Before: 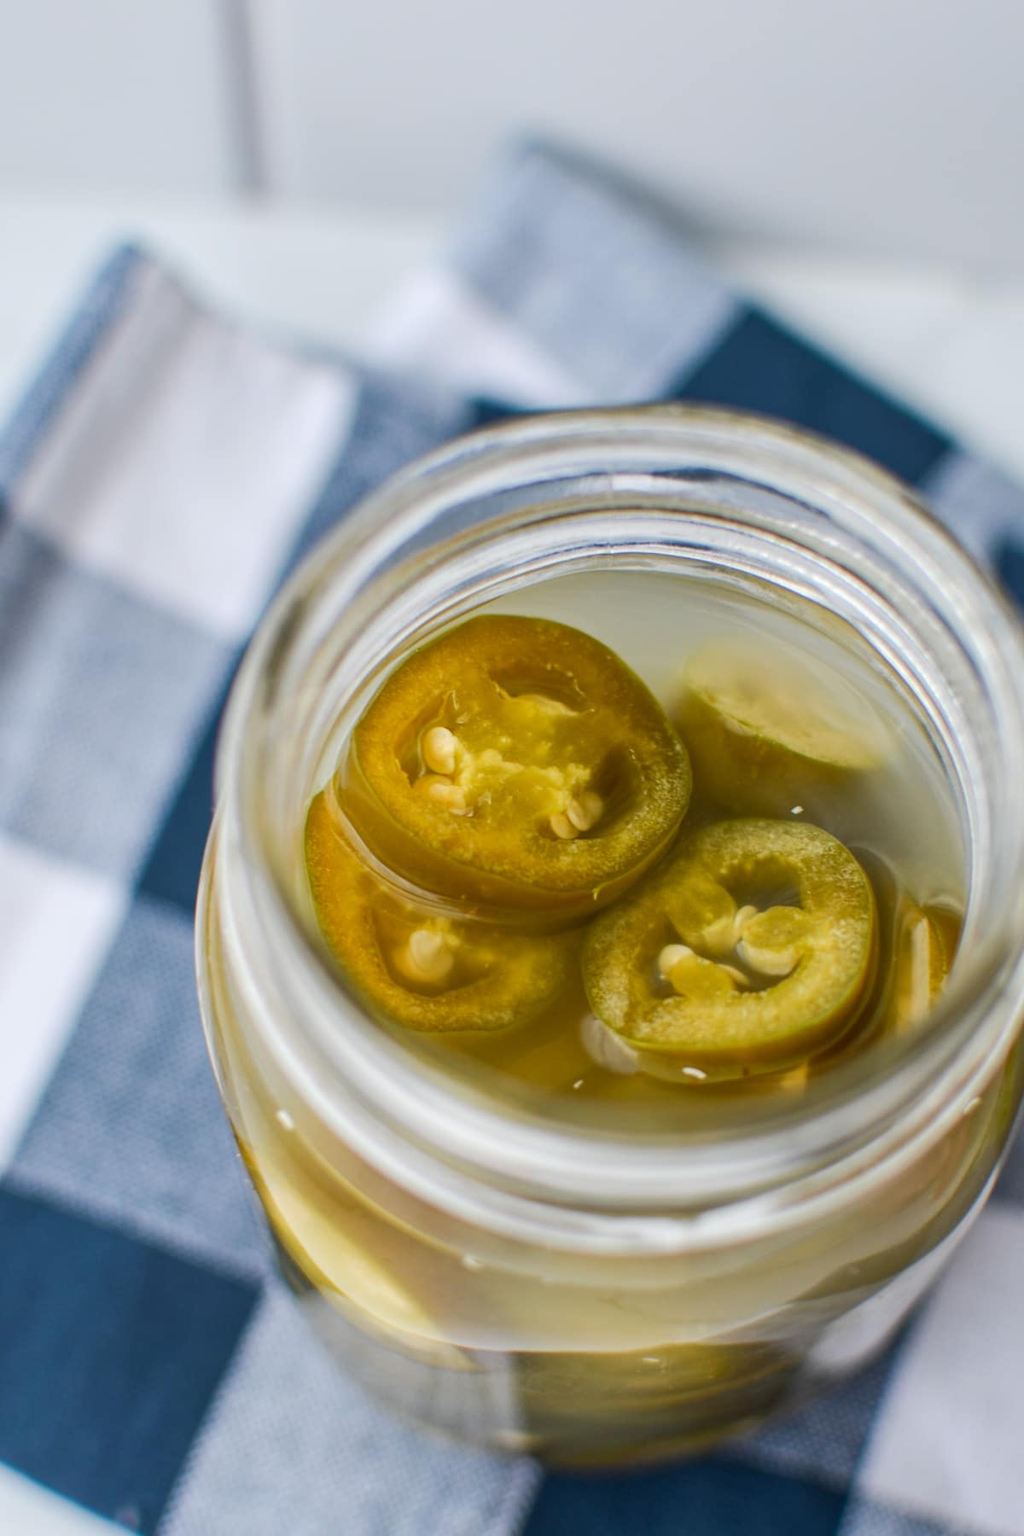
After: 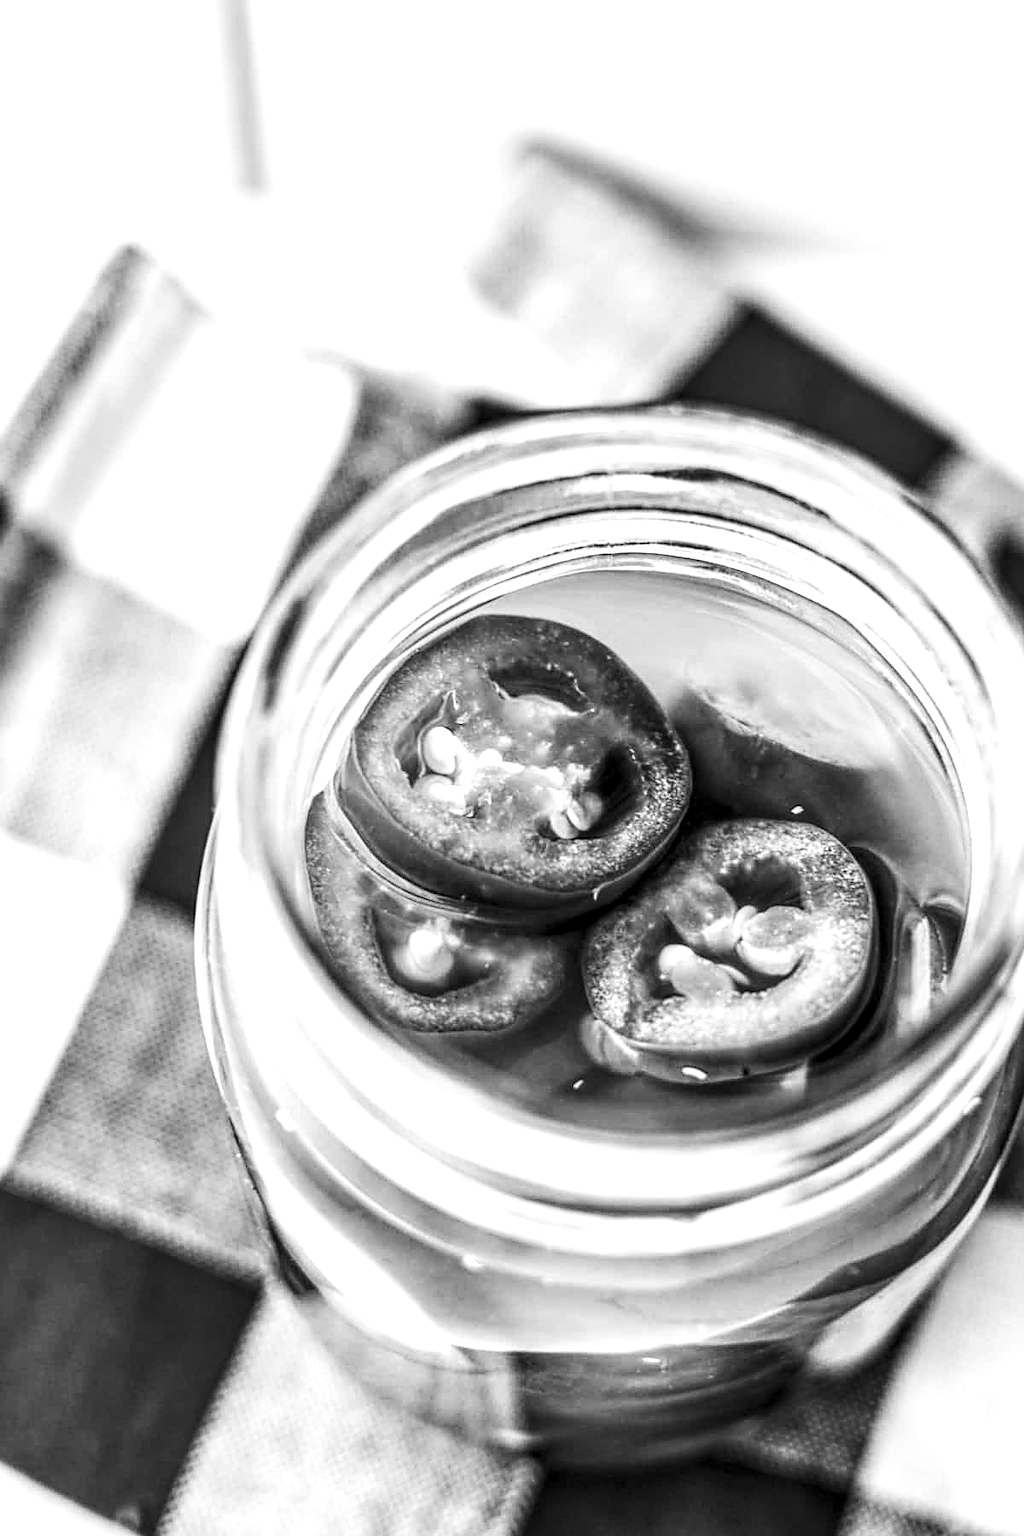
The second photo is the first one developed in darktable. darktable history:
sharpen: on, module defaults
local contrast: highlights 12%, shadows 38%, detail 183%, midtone range 0.471
contrast brightness saturation: contrast 0.4, brightness 0.05, saturation 0.25
shadows and highlights: radius 110.86, shadows 51.09, white point adjustment 9.16, highlights -4.17, highlights color adjustment 32.2%, soften with gaussian
monochrome: on, module defaults
